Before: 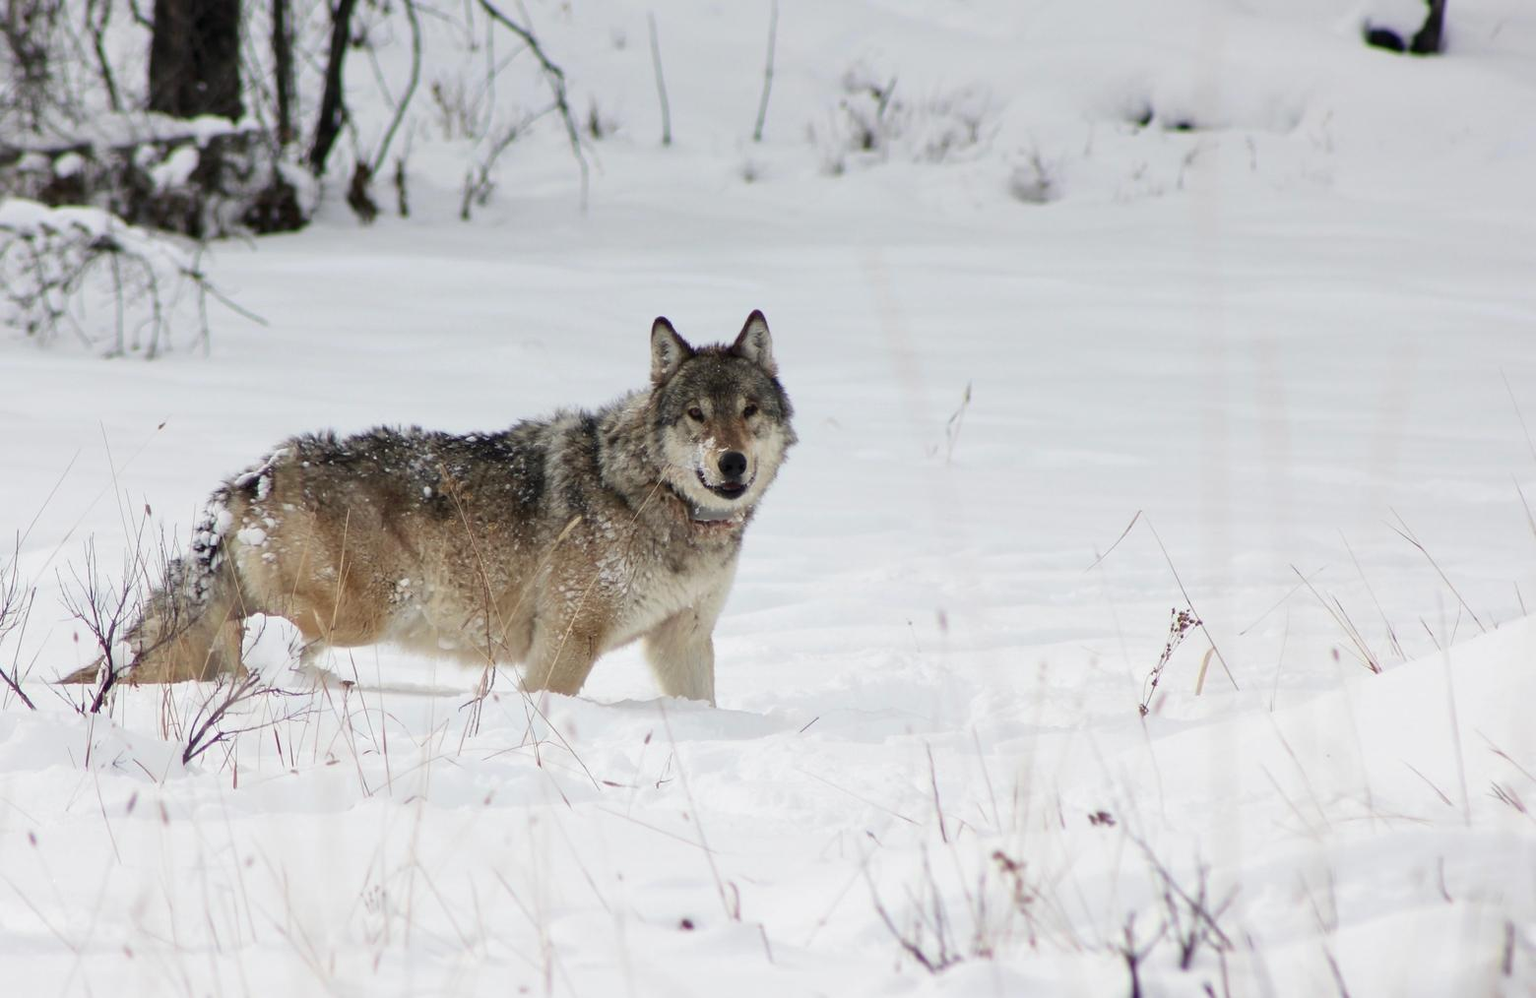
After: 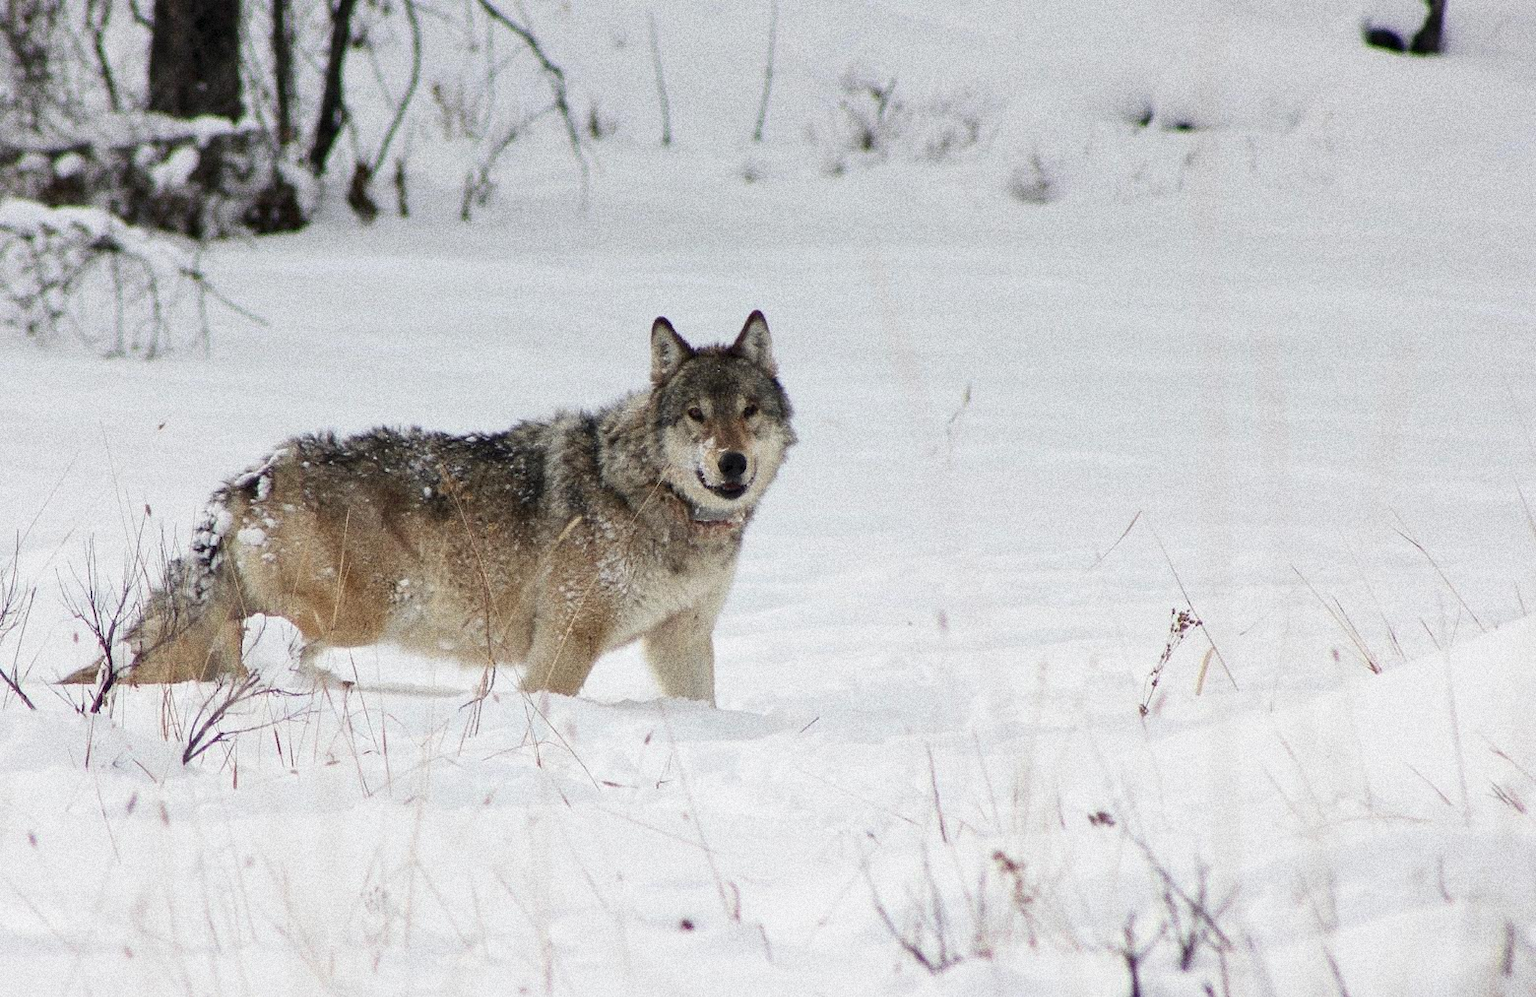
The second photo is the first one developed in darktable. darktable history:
crop: bottom 0.071%
grain: coarseness 14.49 ISO, strength 48.04%, mid-tones bias 35%
